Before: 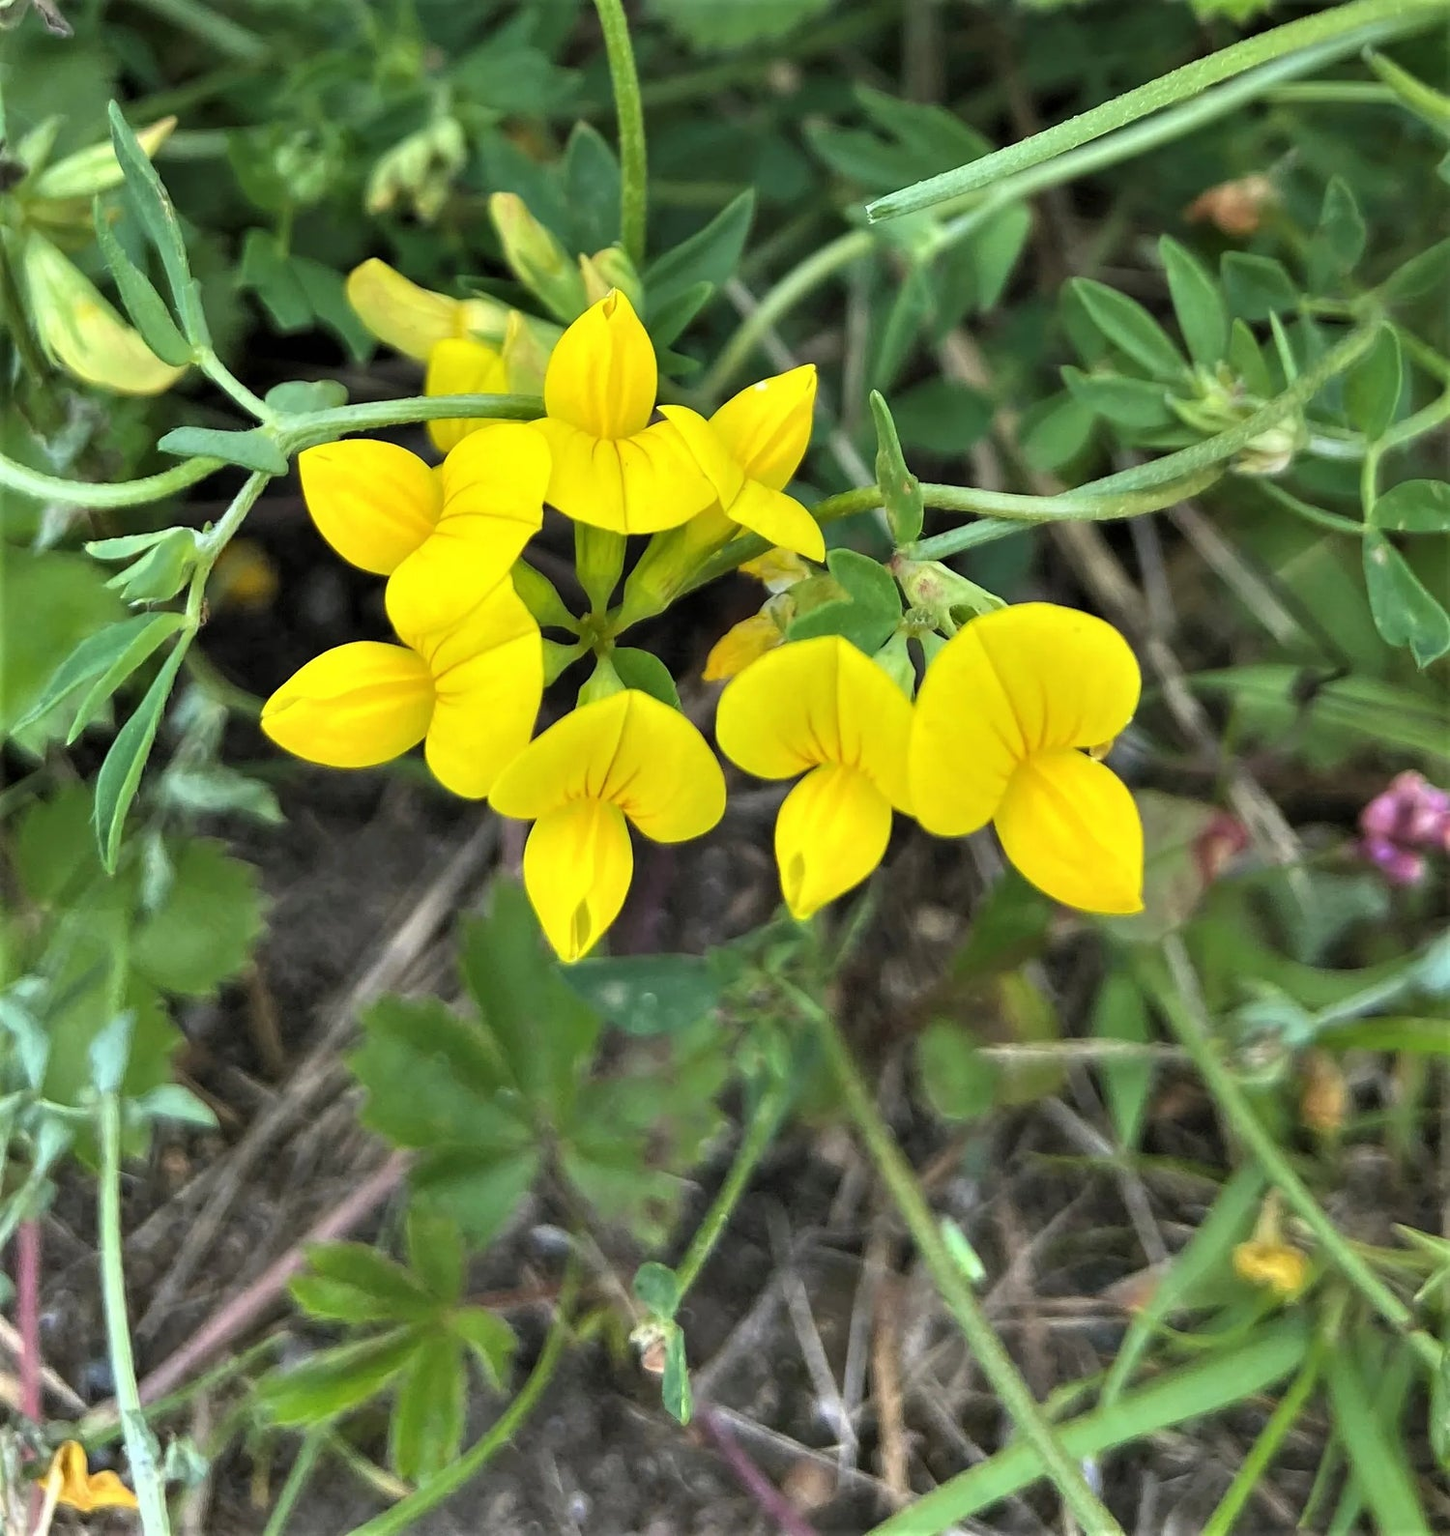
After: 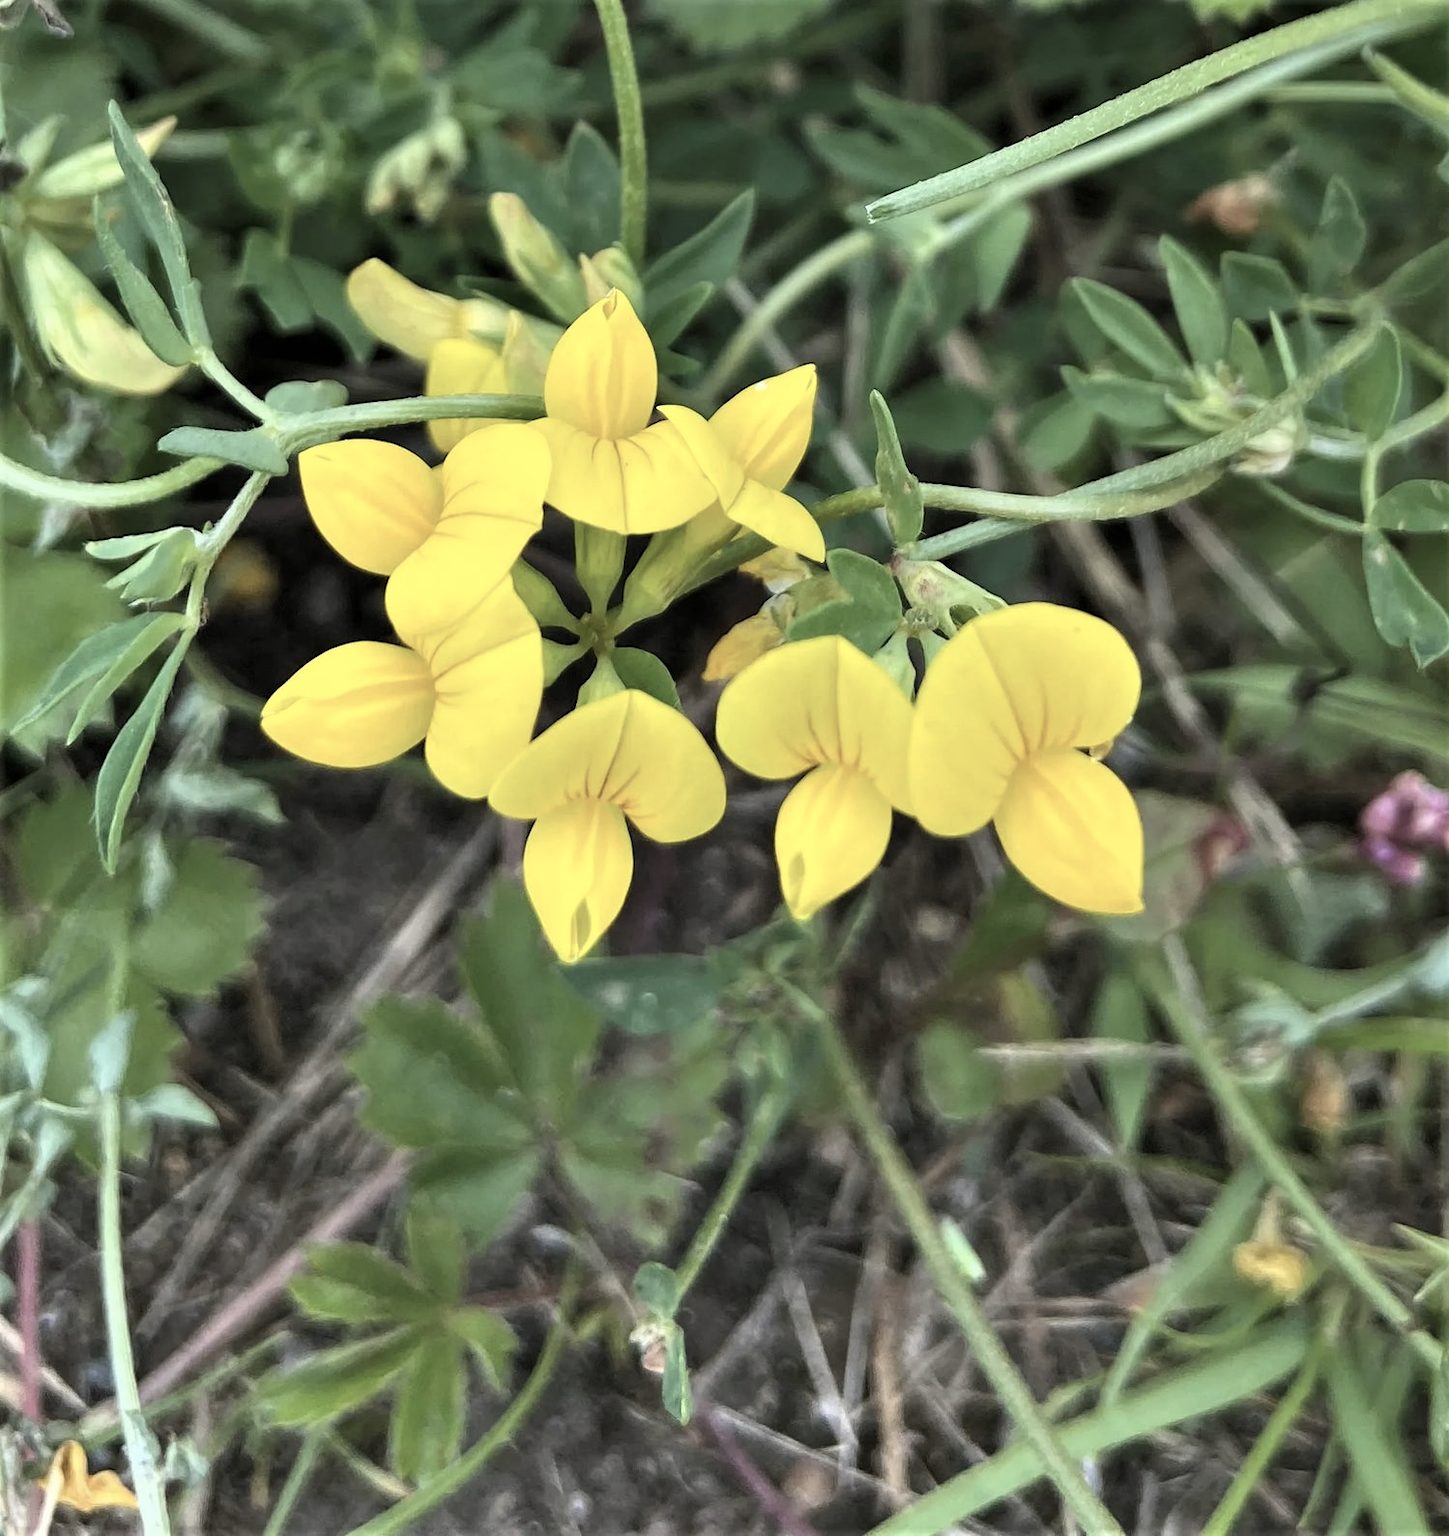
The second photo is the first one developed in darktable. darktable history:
contrast brightness saturation: contrast 0.101, saturation -0.376
